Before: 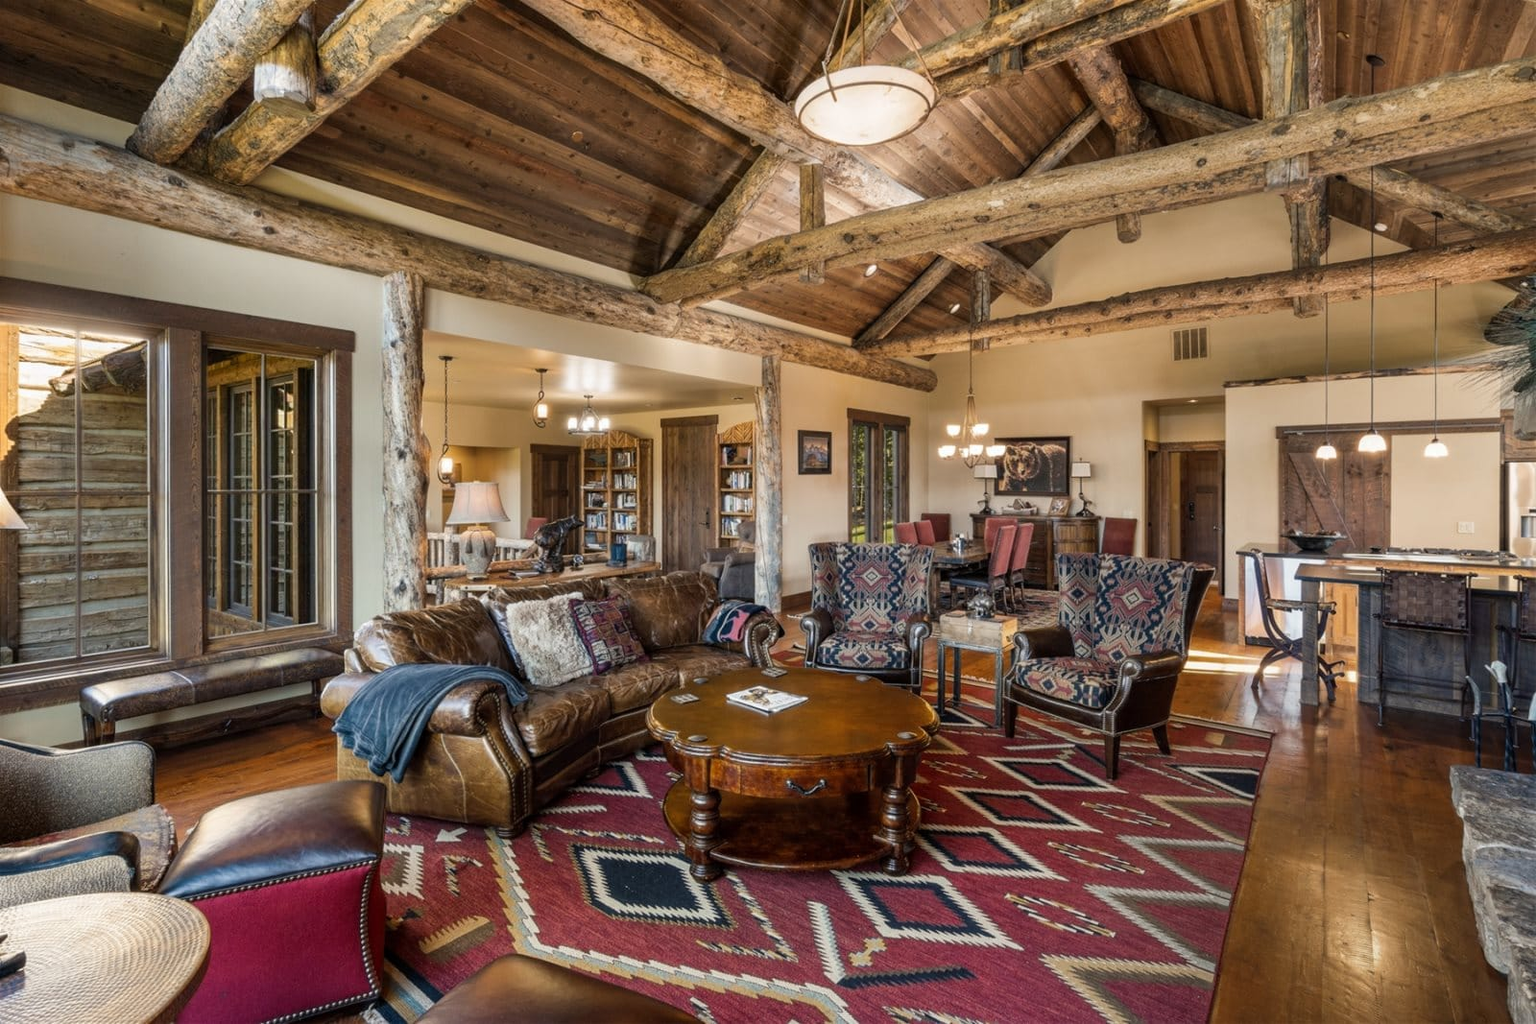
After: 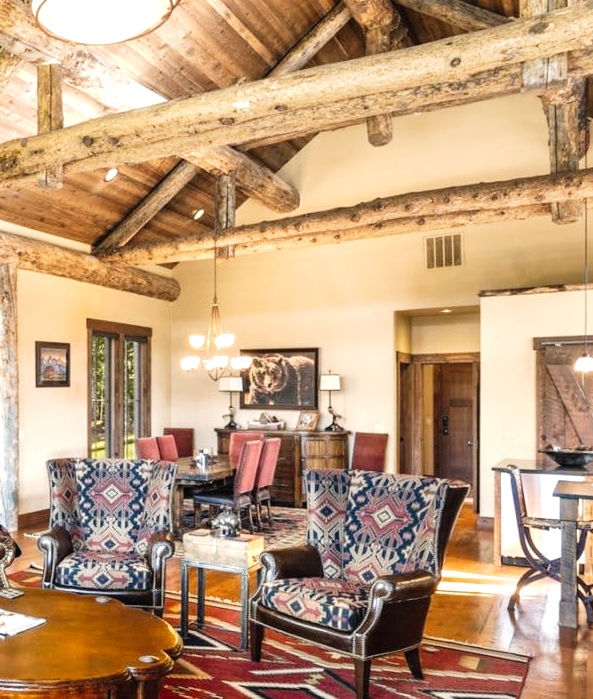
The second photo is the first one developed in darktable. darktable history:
crop and rotate: left 49.807%, top 10.084%, right 13.077%, bottom 24.383%
exposure: black level correction 0.001, exposure 1.12 EV, compensate highlight preservation false
tone curve: curves: ch0 [(0, 0.025) (0.15, 0.143) (0.452, 0.486) (0.751, 0.788) (1, 0.961)]; ch1 [(0, 0) (0.43, 0.408) (0.476, 0.469) (0.497, 0.507) (0.546, 0.571) (0.566, 0.607) (0.62, 0.657) (1, 1)]; ch2 [(0, 0) (0.386, 0.397) (0.505, 0.498) (0.547, 0.546) (0.579, 0.58) (1, 1)], preserve colors none
